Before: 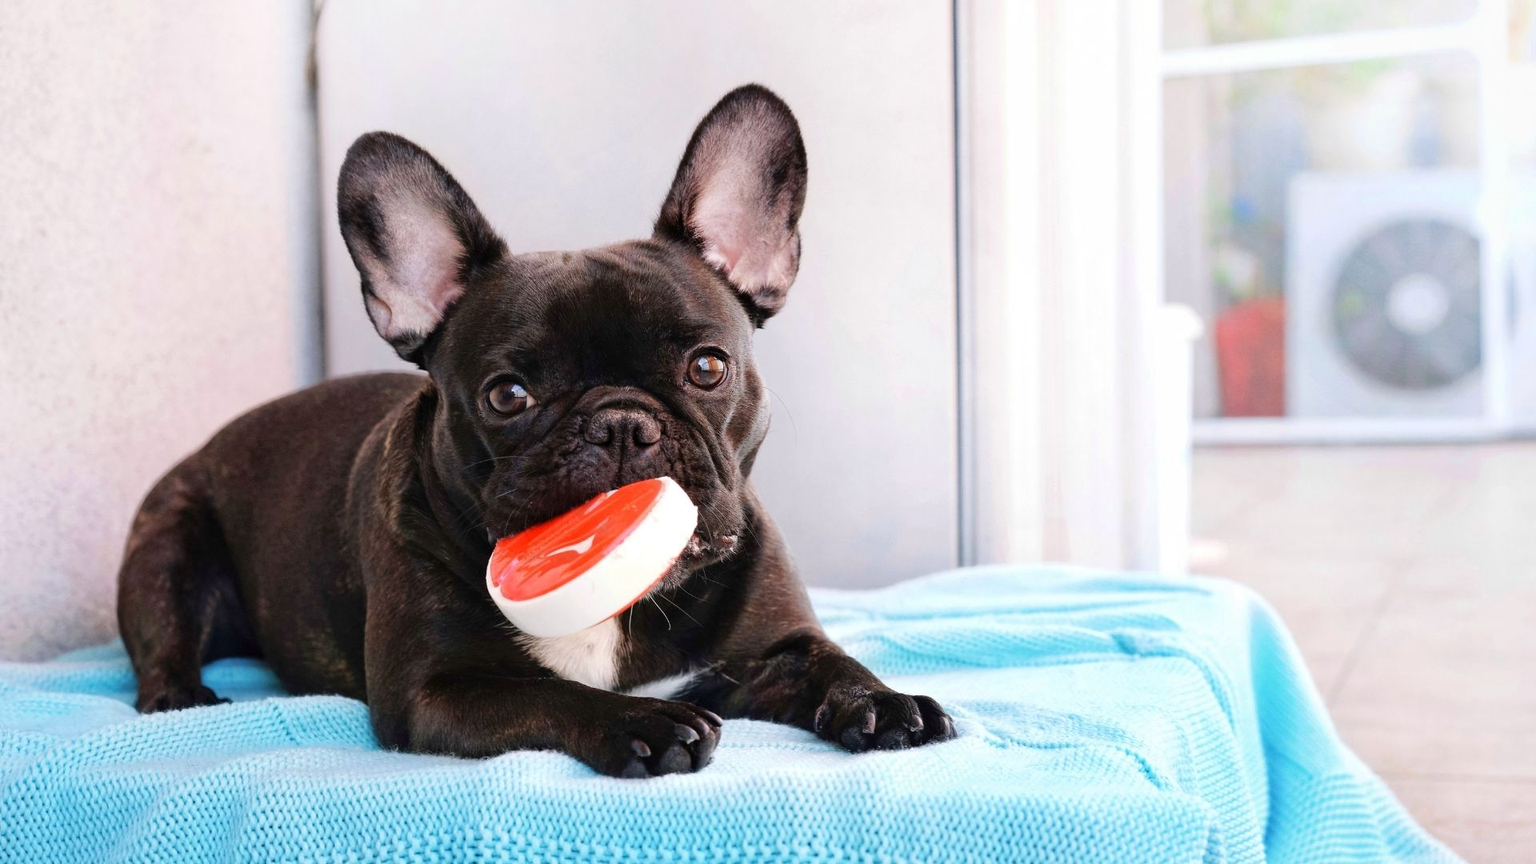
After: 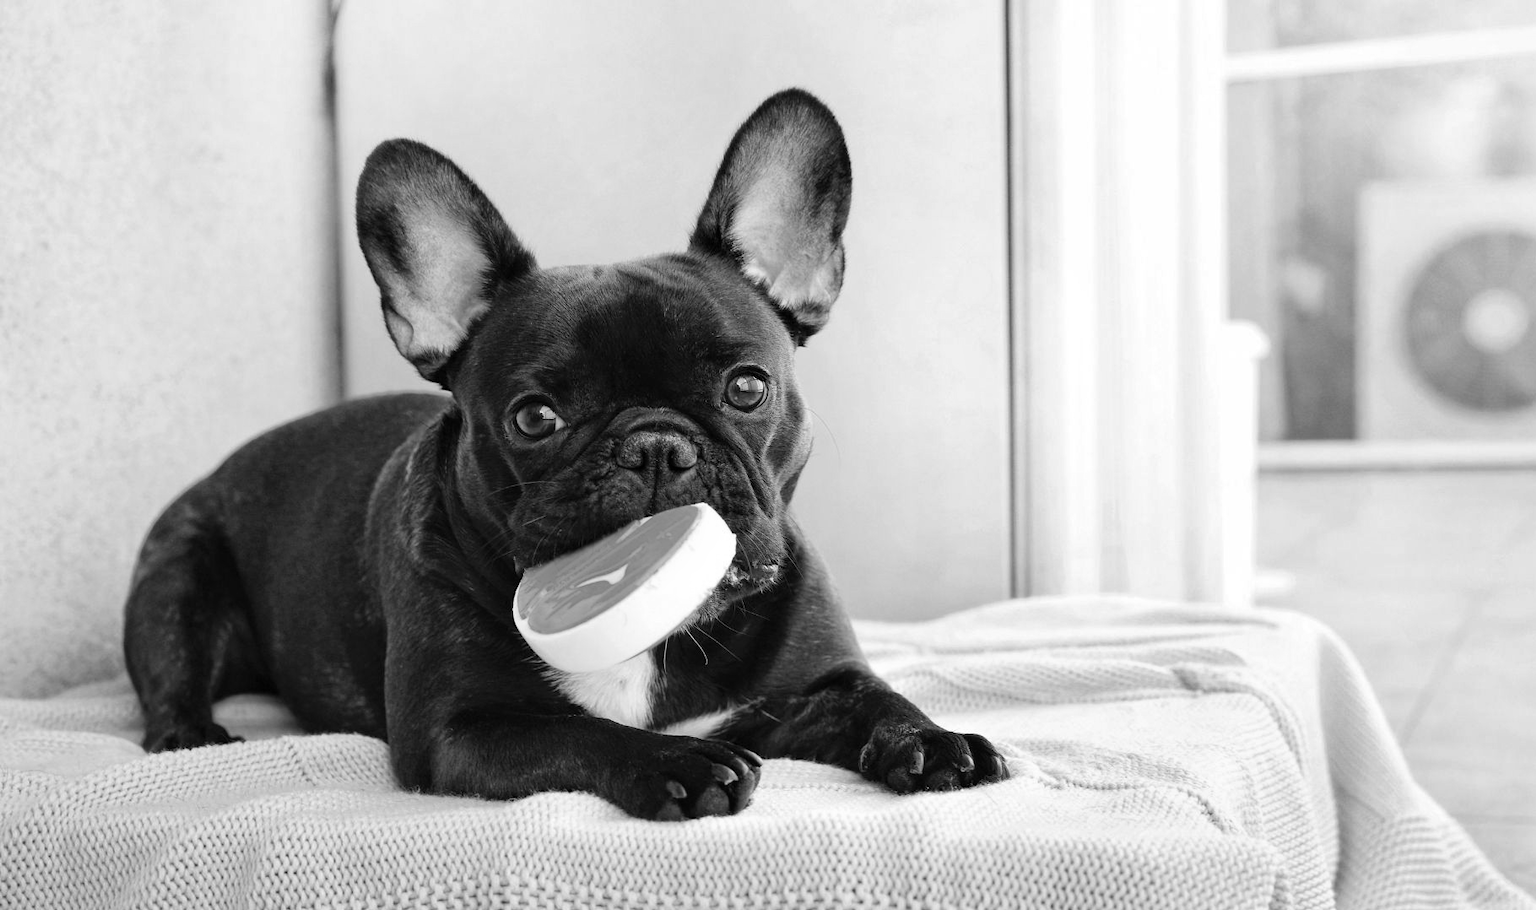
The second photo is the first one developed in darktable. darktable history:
crop and rotate: right 5.167%
shadows and highlights: radius 125.46, shadows 30.51, highlights -30.51, low approximation 0.01, soften with gaussian
monochrome: on, module defaults
